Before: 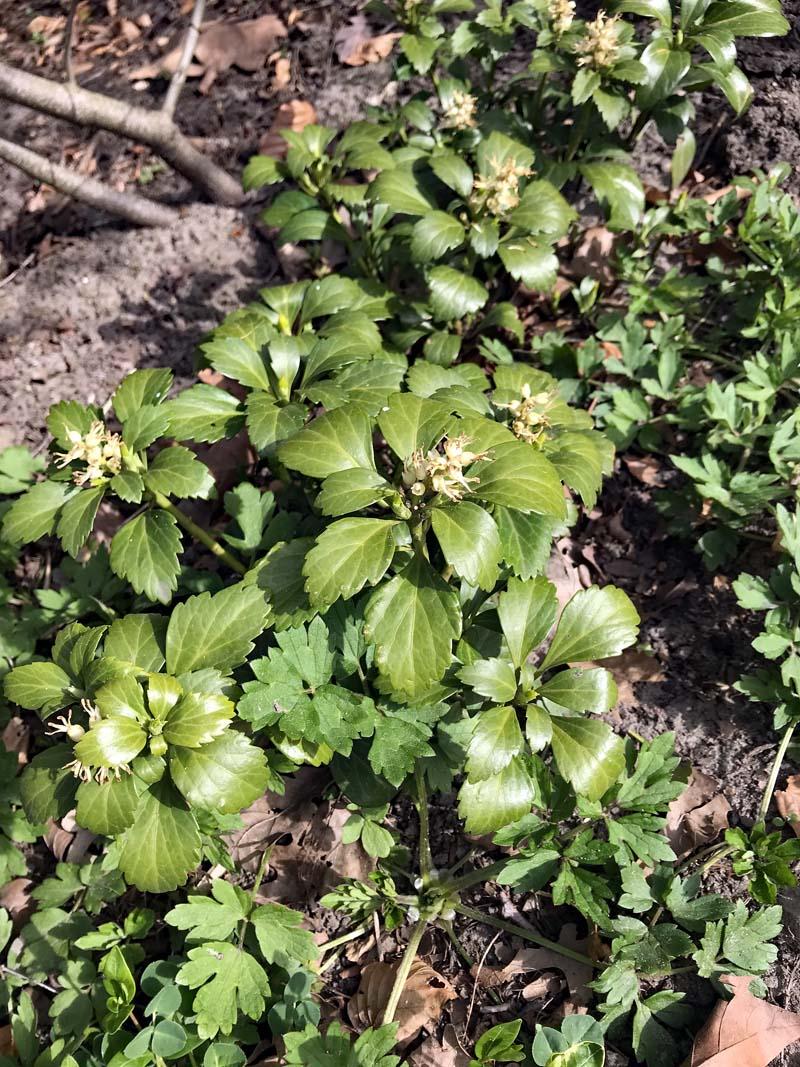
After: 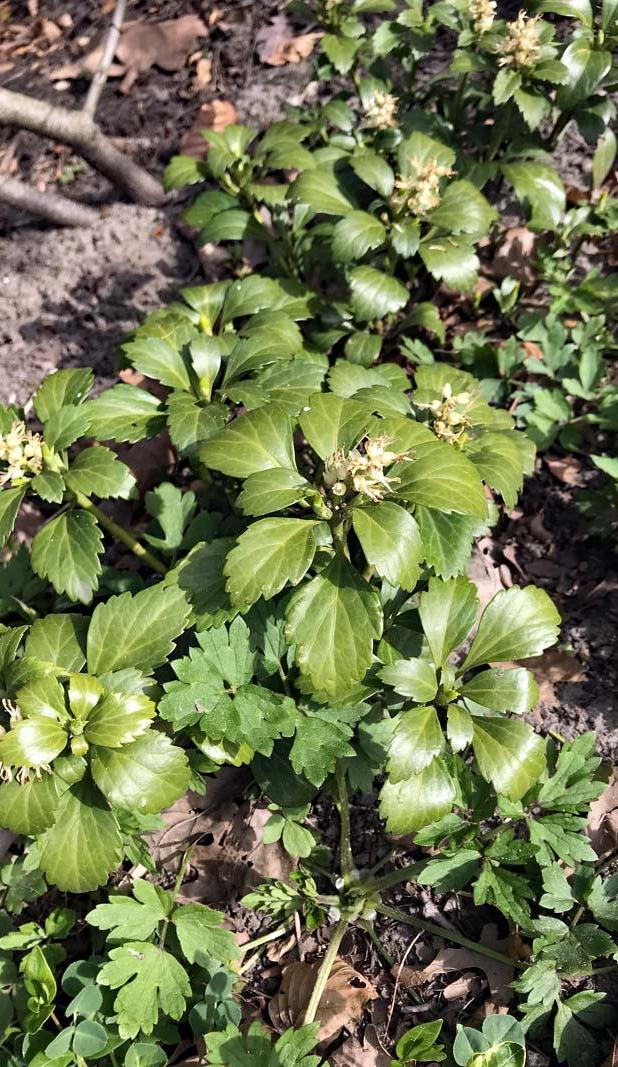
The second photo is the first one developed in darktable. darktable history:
crop: left 9.887%, right 12.862%
